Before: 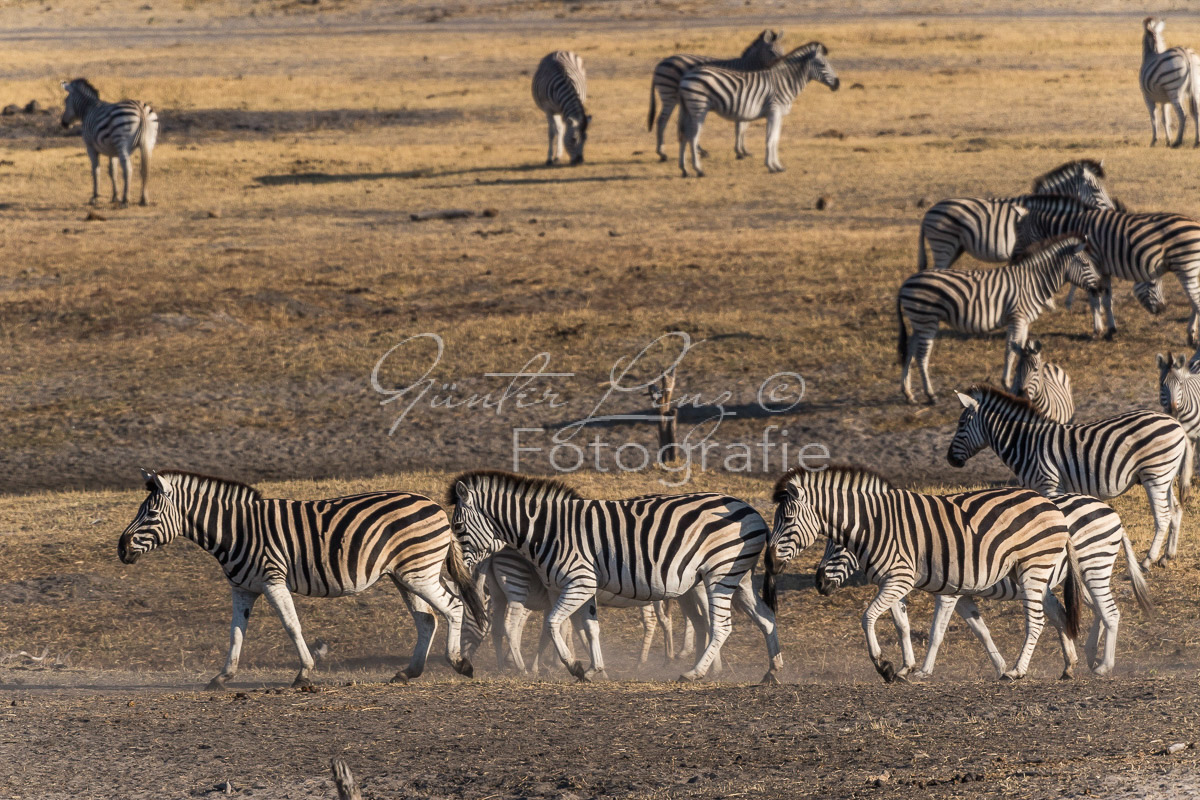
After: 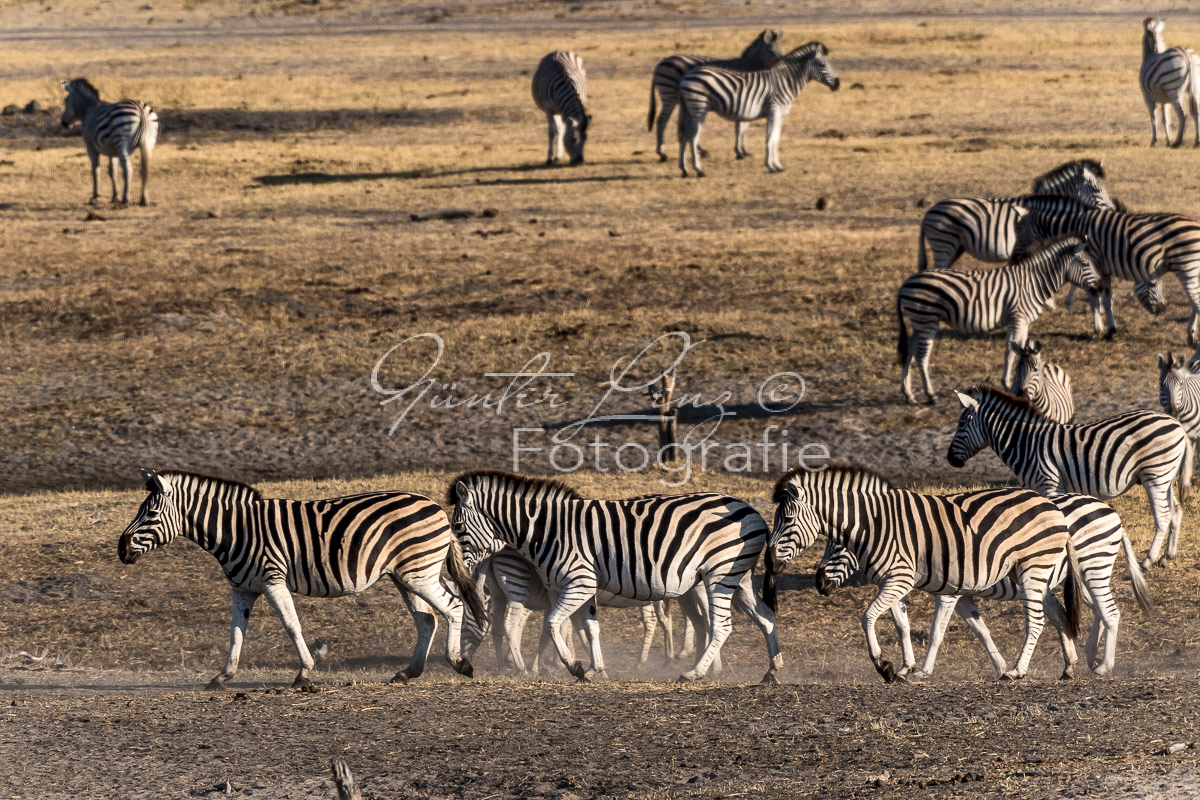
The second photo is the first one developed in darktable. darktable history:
local contrast: mode bilateral grid, contrast 25, coarseness 59, detail 152%, midtone range 0.2
